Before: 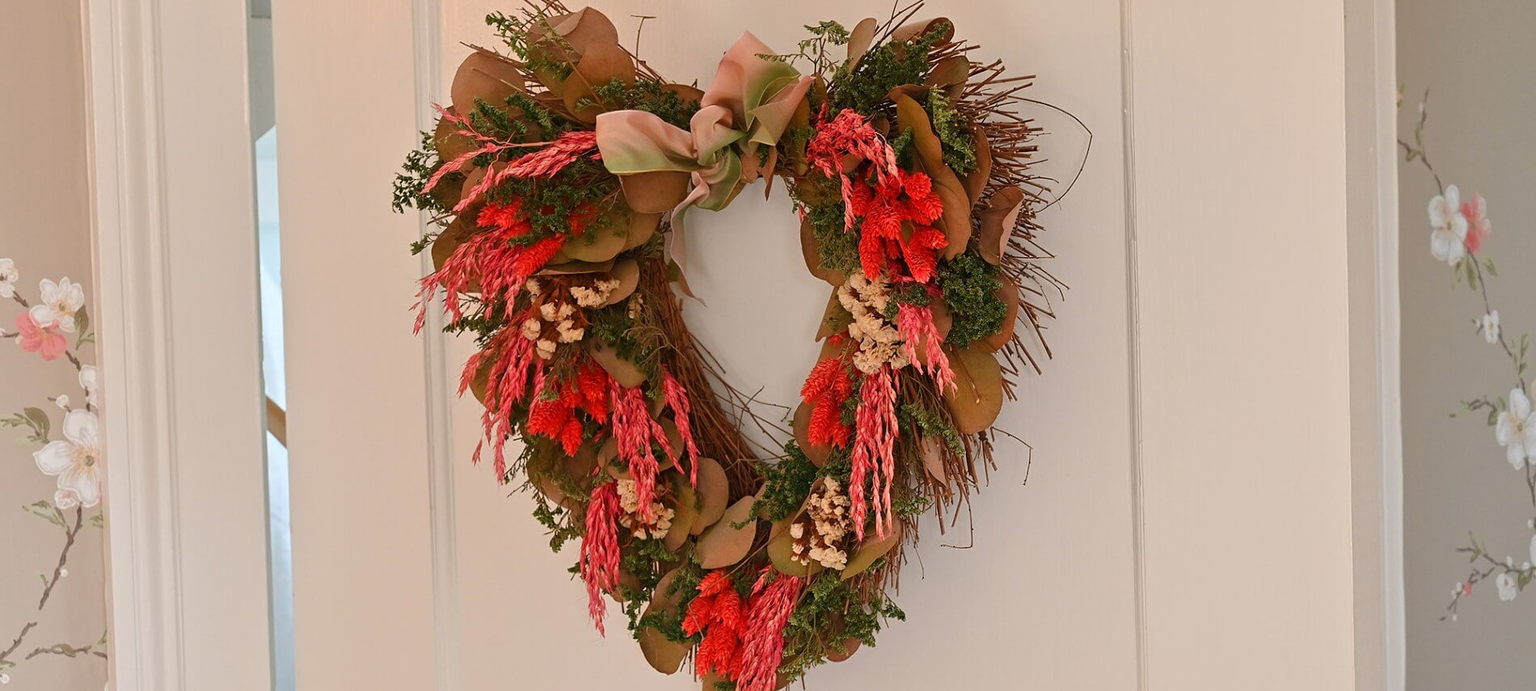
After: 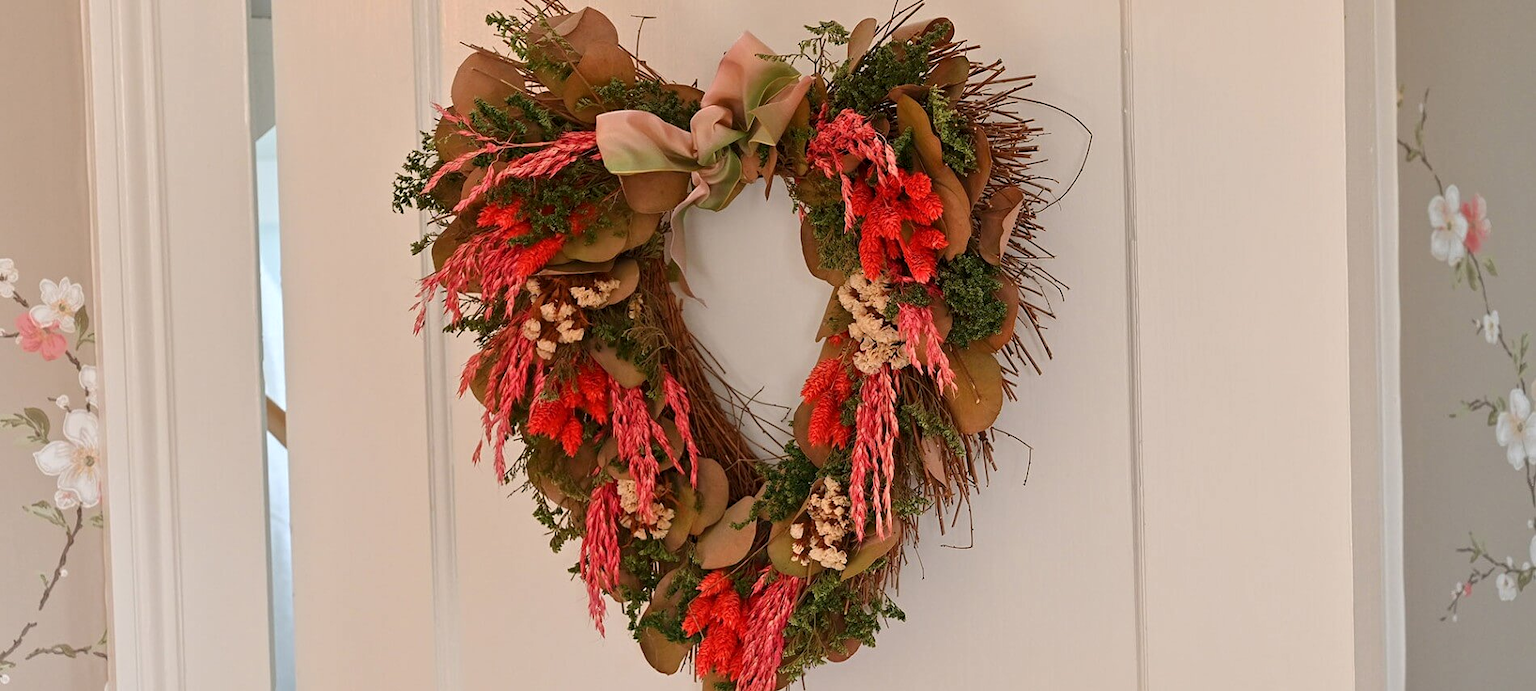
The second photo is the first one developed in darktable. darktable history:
local contrast: highlights 105%, shadows 102%, detail 120%, midtone range 0.2
